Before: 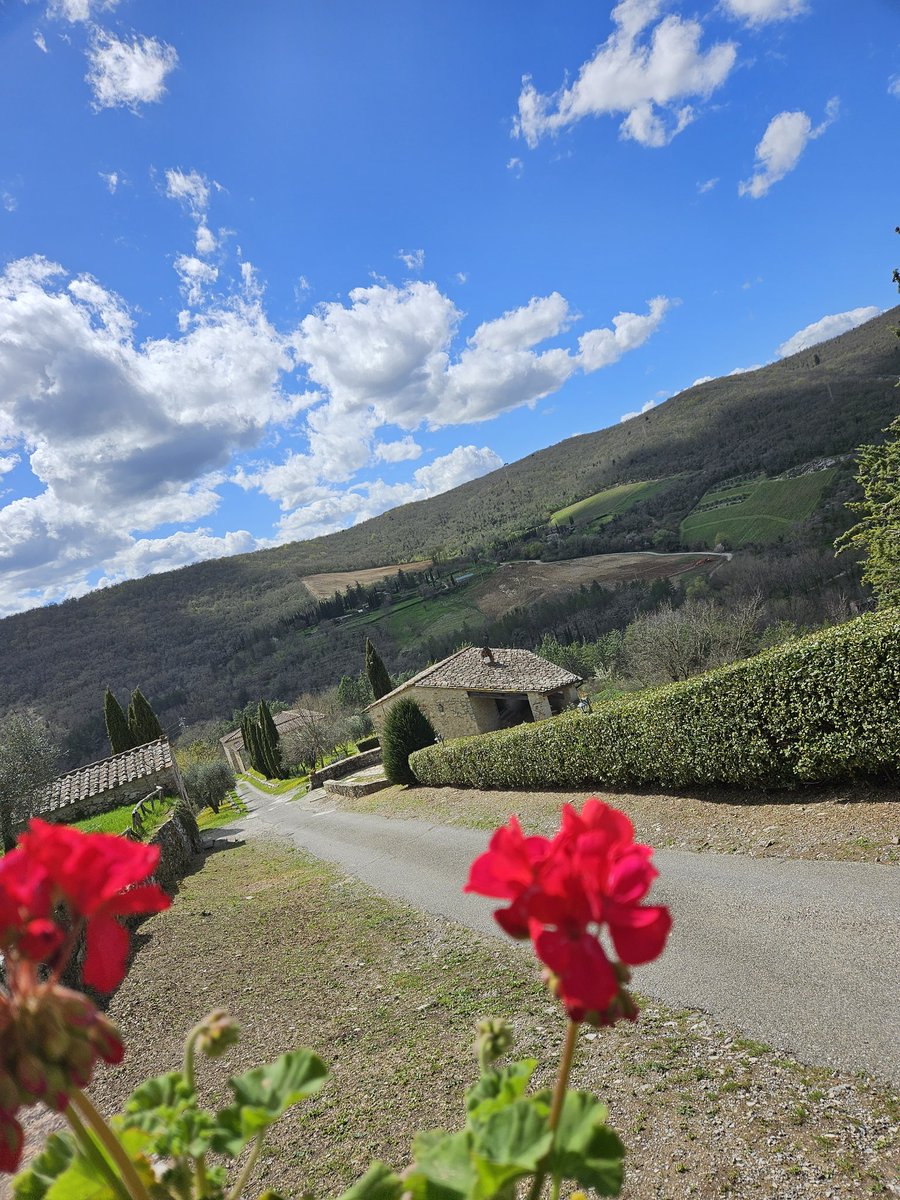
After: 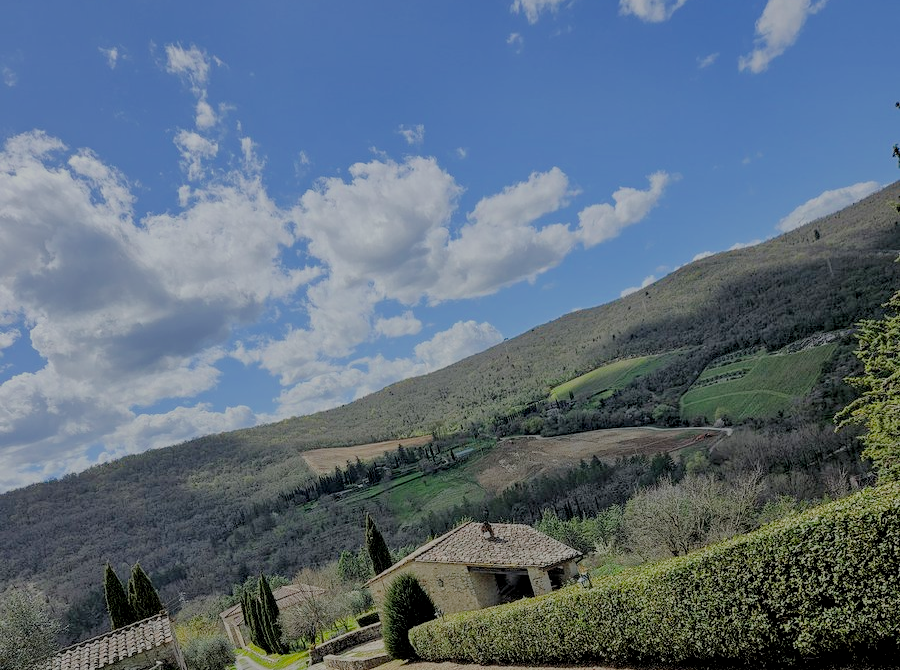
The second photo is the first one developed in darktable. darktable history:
filmic rgb: black relative exposure -4.5 EV, white relative exposure 6.54 EV, hardness 1.88, contrast 0.503
color correction: highlights b* 0.063, saturation 1.07
local contrast: detail 130%
crop and rotate: top 10.445%, bottom 33.68%
